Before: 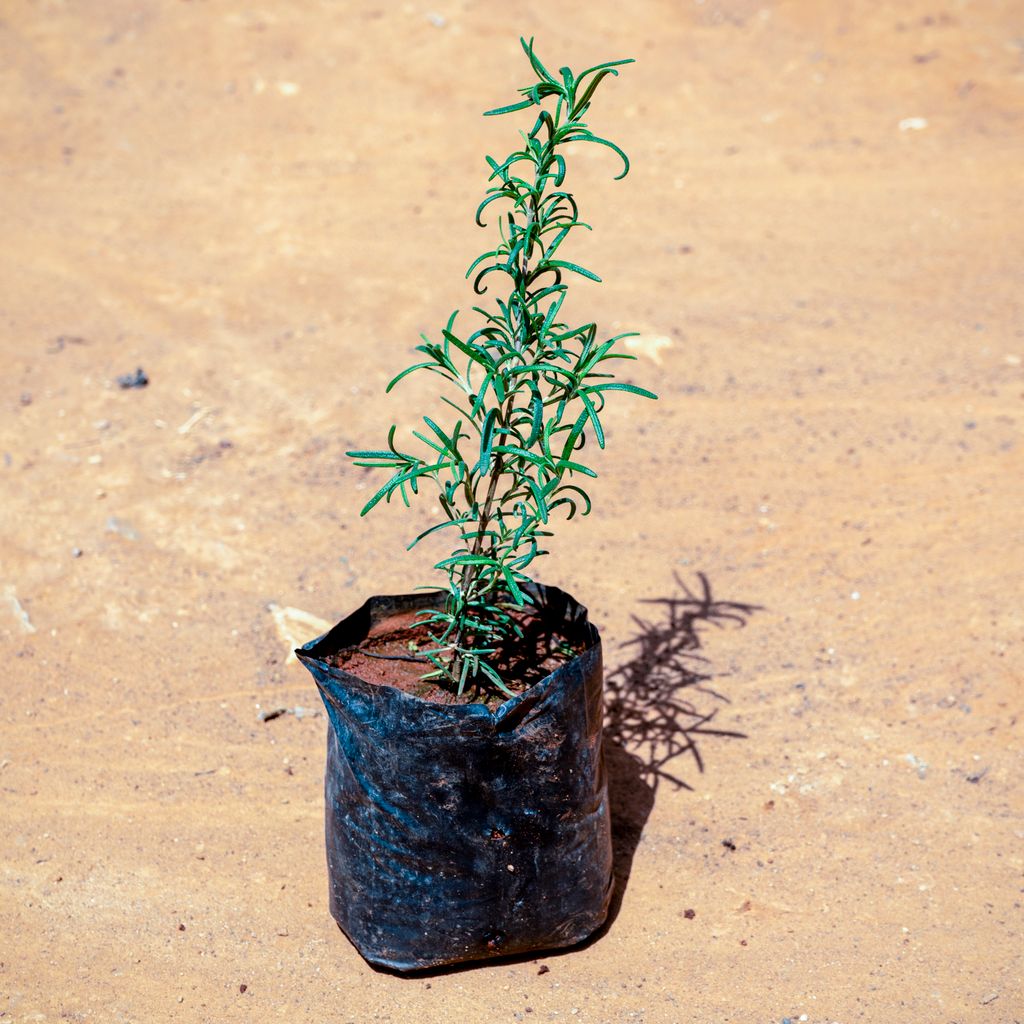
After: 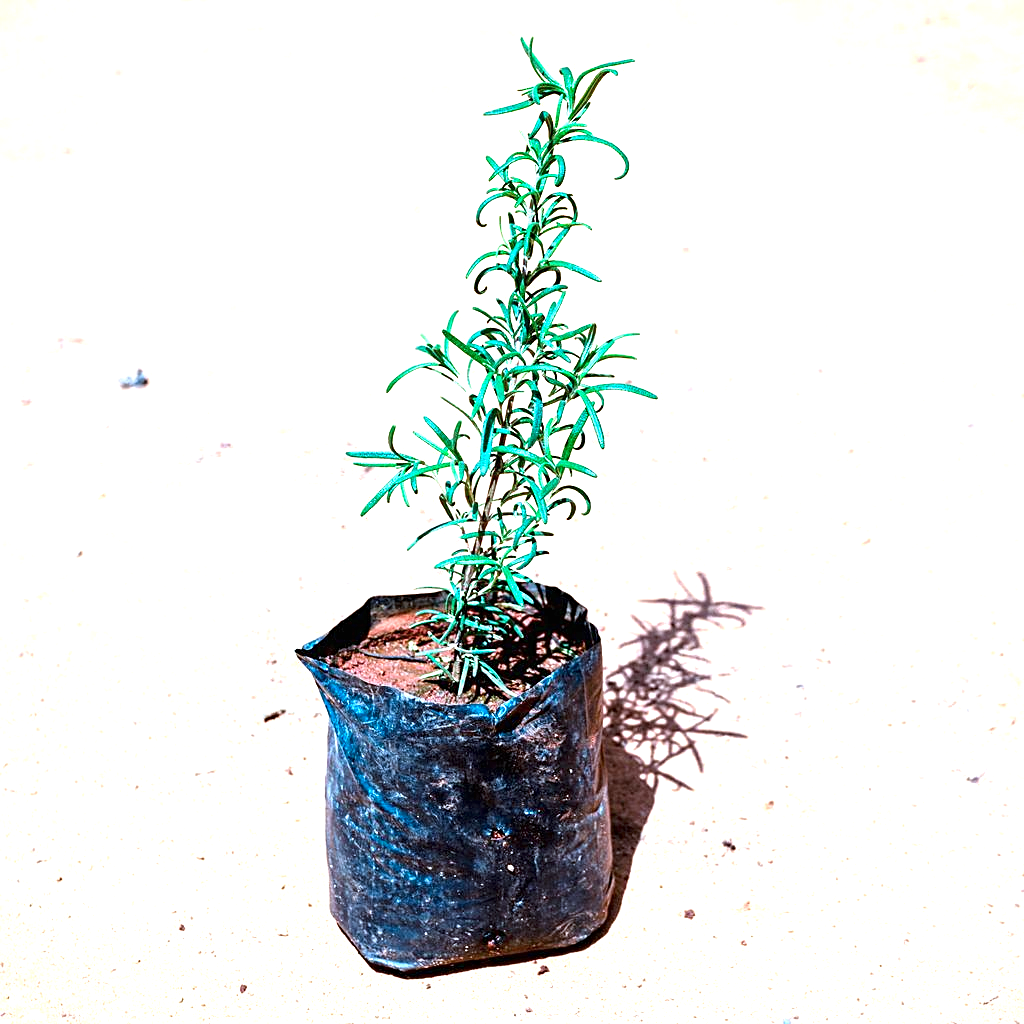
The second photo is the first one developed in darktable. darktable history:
sharpen: on, module defaults
exposure: black level correction 0, exposure 1.391 EV, compensate highlight preservation false
color correction: highlights a* -4.18, highlights b* -11.04
